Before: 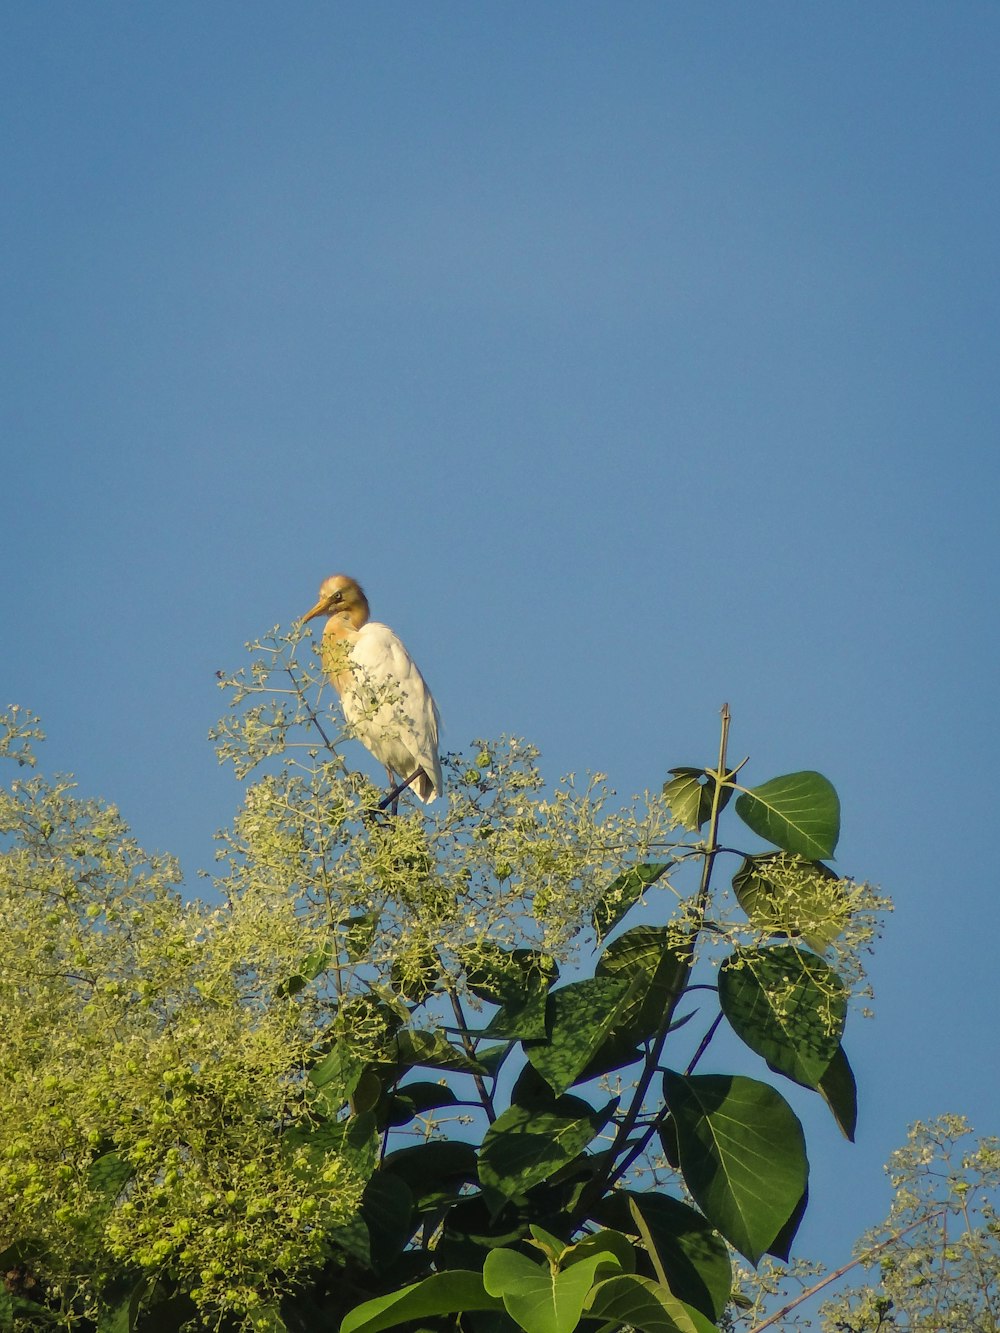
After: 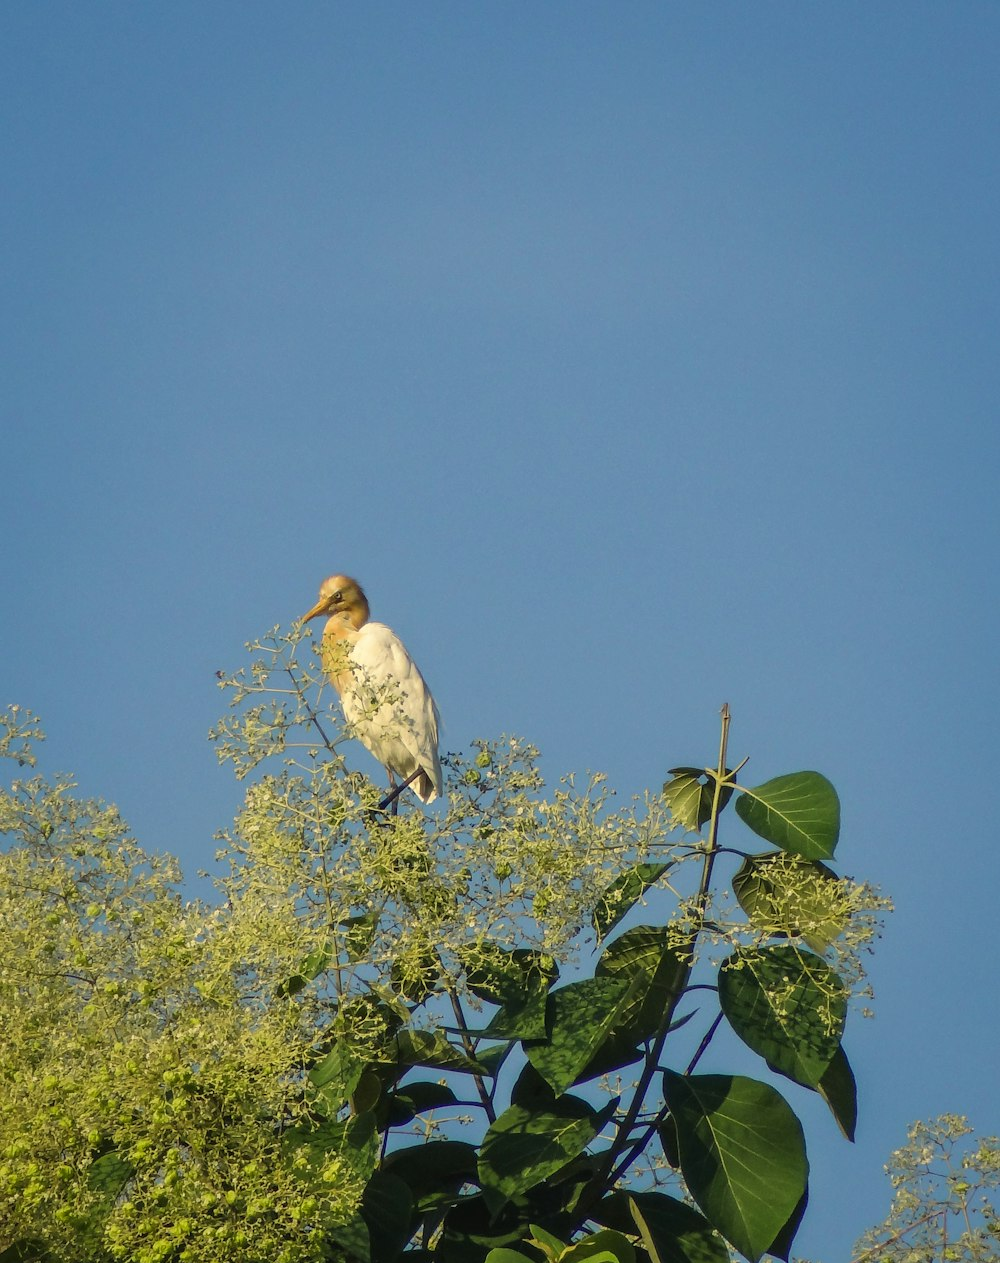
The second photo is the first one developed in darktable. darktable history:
crop and rotate: top 0.004%, bottom 5.193%
